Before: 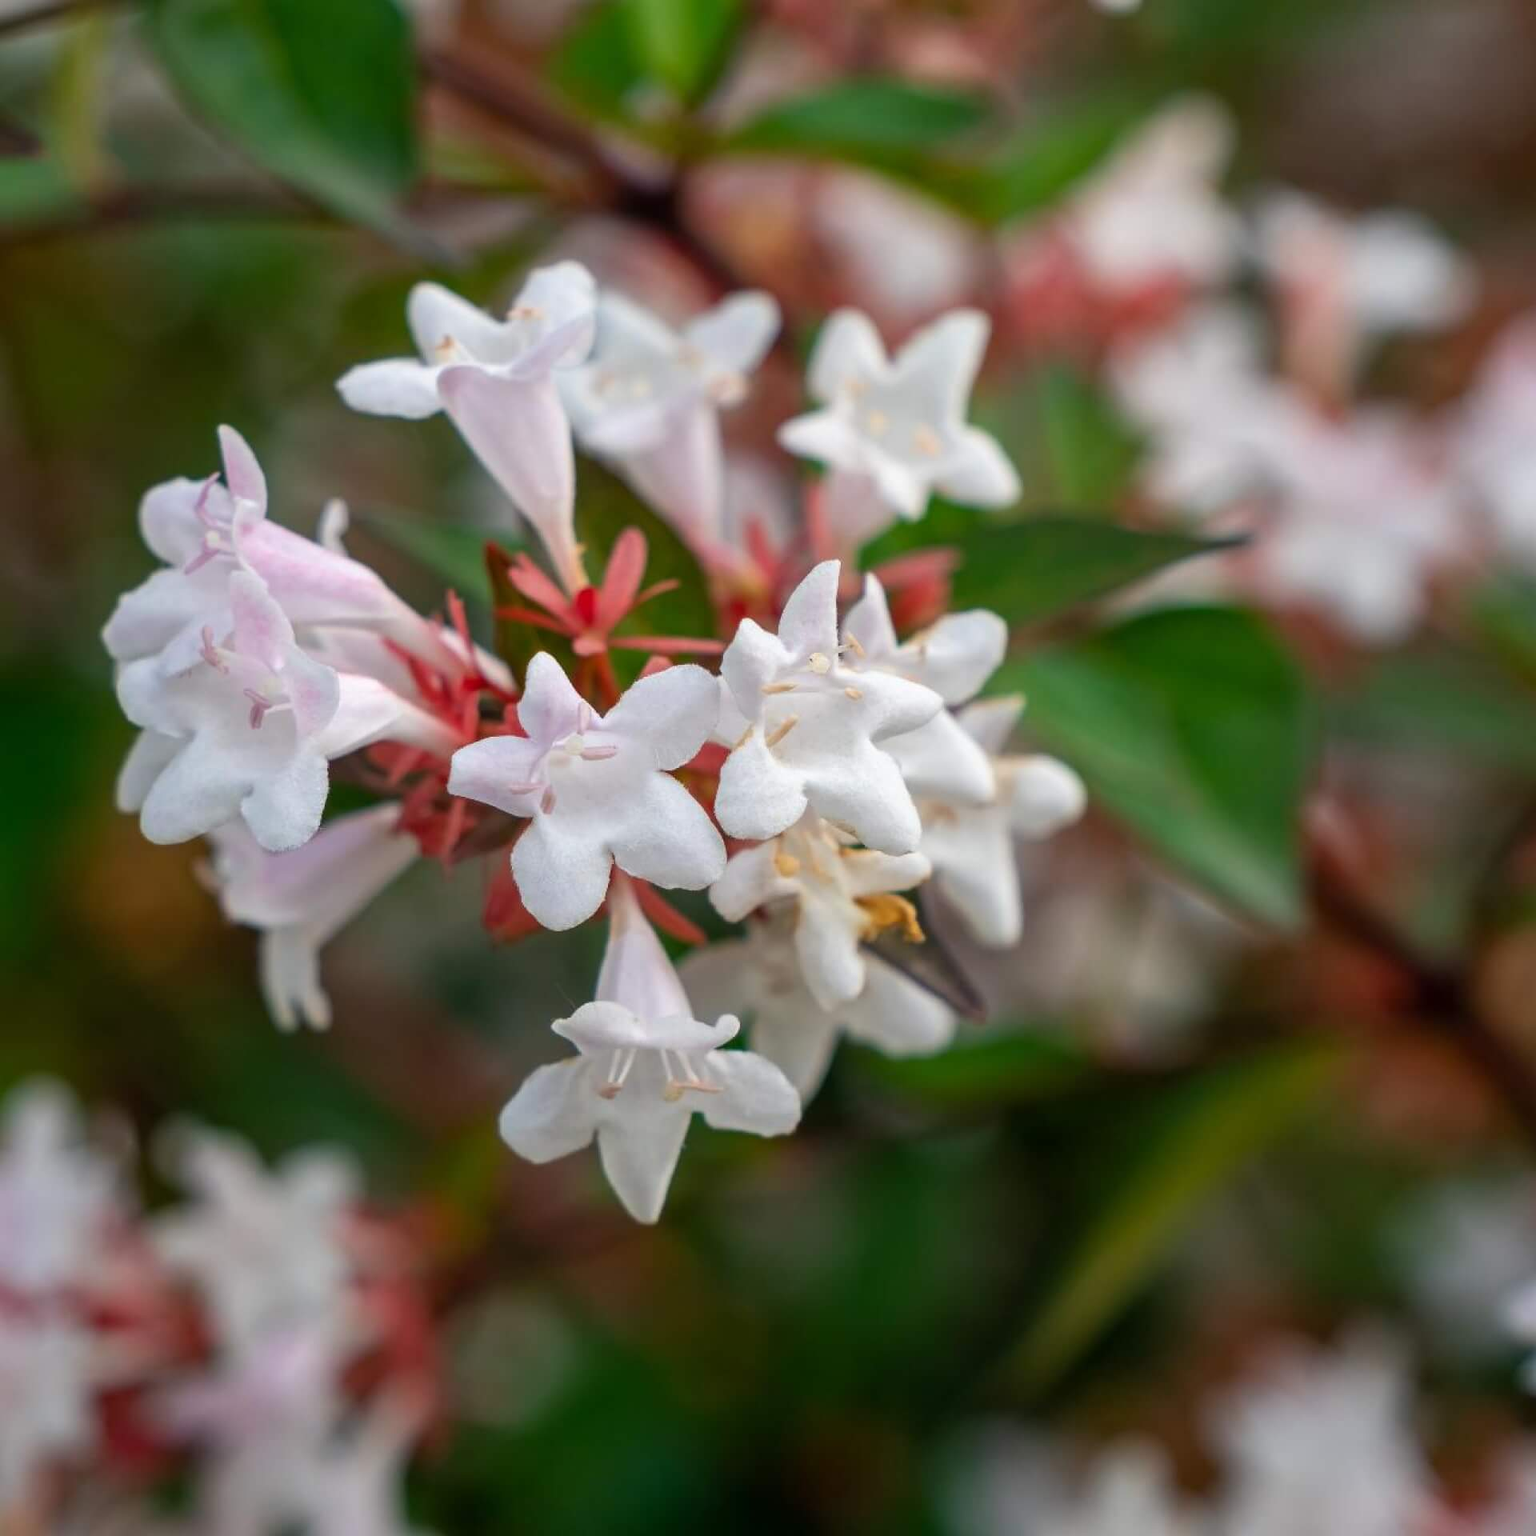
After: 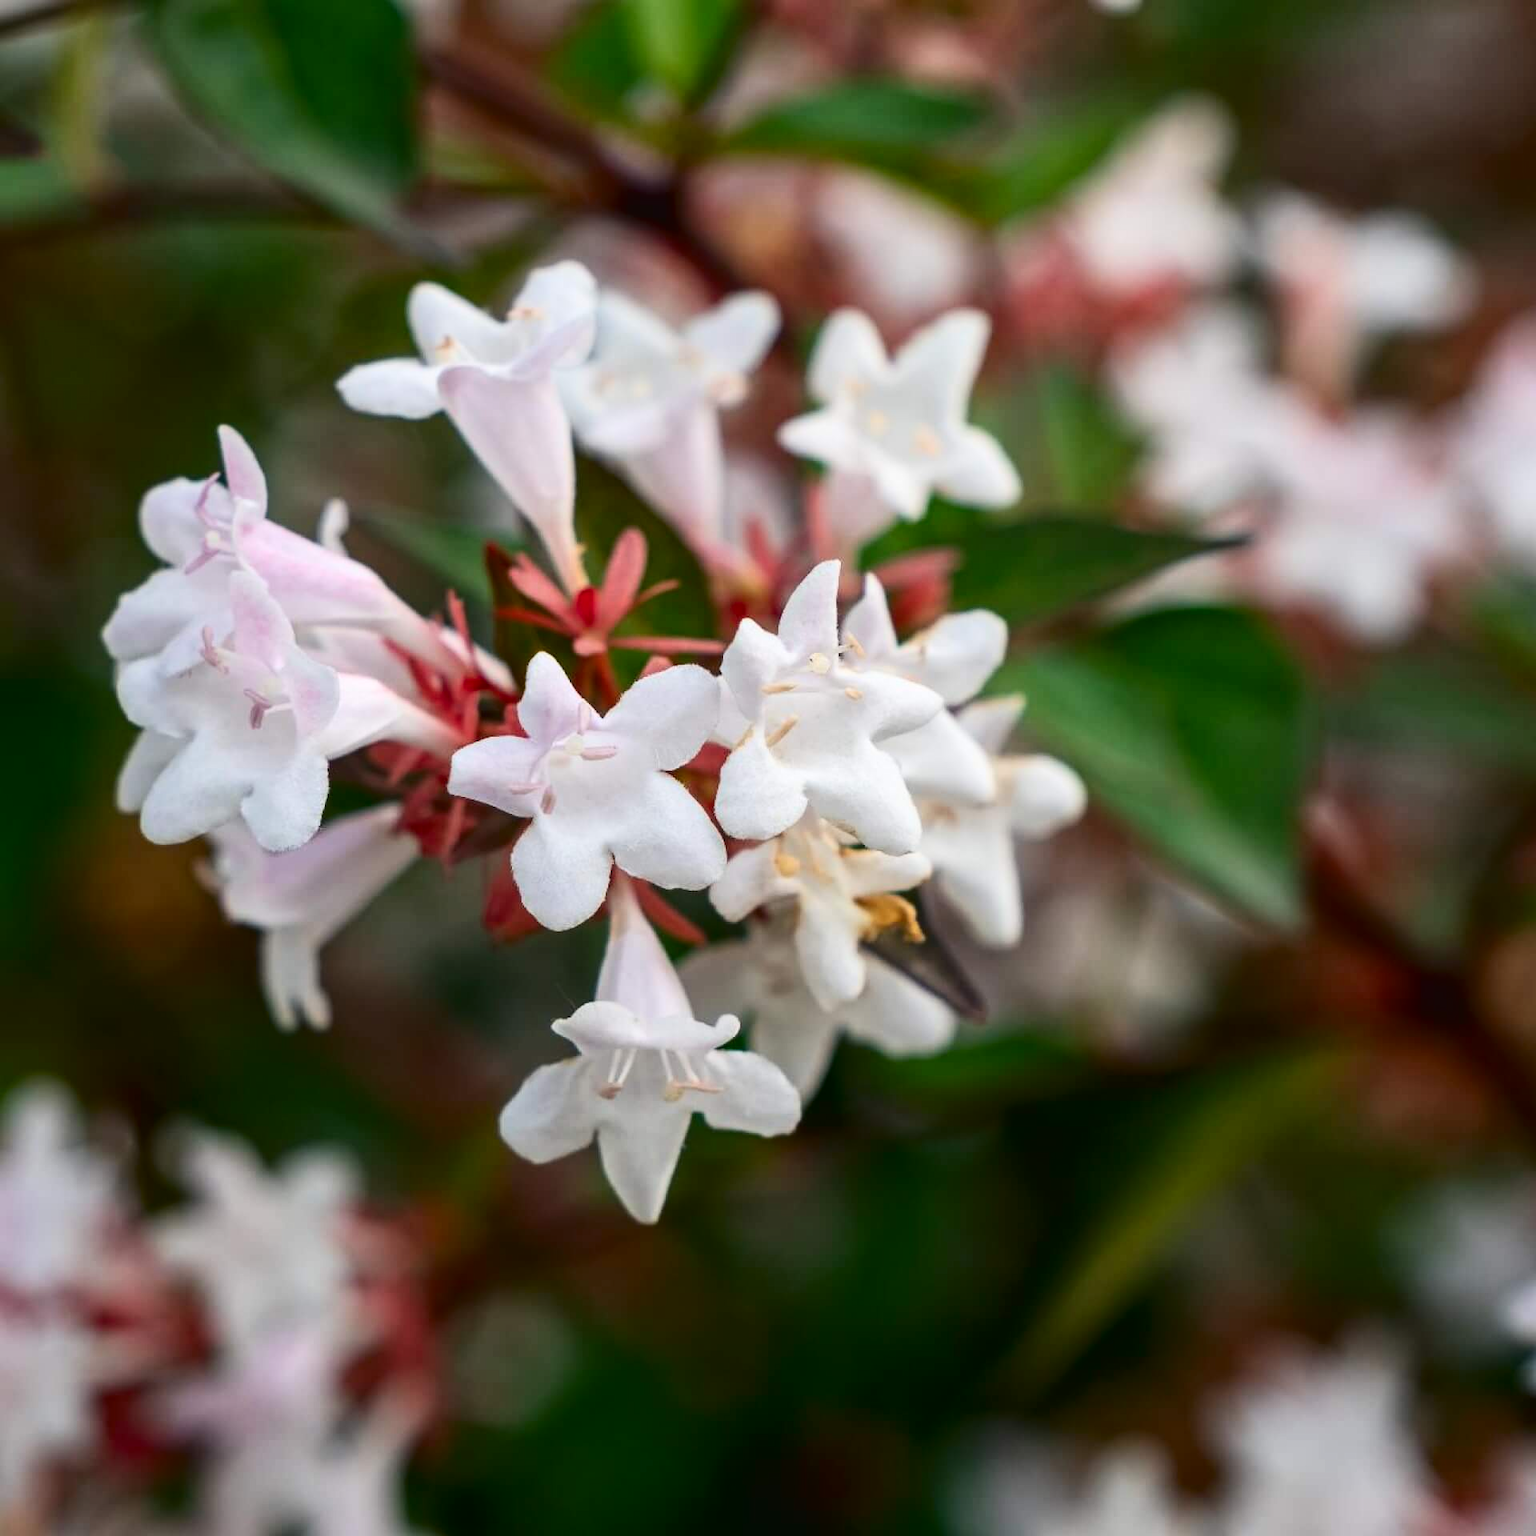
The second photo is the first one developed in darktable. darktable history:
tone curve: curves: ch0 [(0, 0) (0.003, 0.025) (0.011, 0.025) (0.025, 0.025) (0.044, 0.026) (0.069, 0.033) (0.1, 0.053) (0.136, 0.078) (0.177, 0.108) (0.224, 0.153) (0.277, 0.213) (0.335, 0.286) (0.399, 0.372) (0.468, 0.467) (0.543, 0.565) (0.623, 0.675) (0.709, 0.775) (0.801, 0.863) (0.898, 0.936) (1, 1)], color space Lab, independent channels, preserve colors none
